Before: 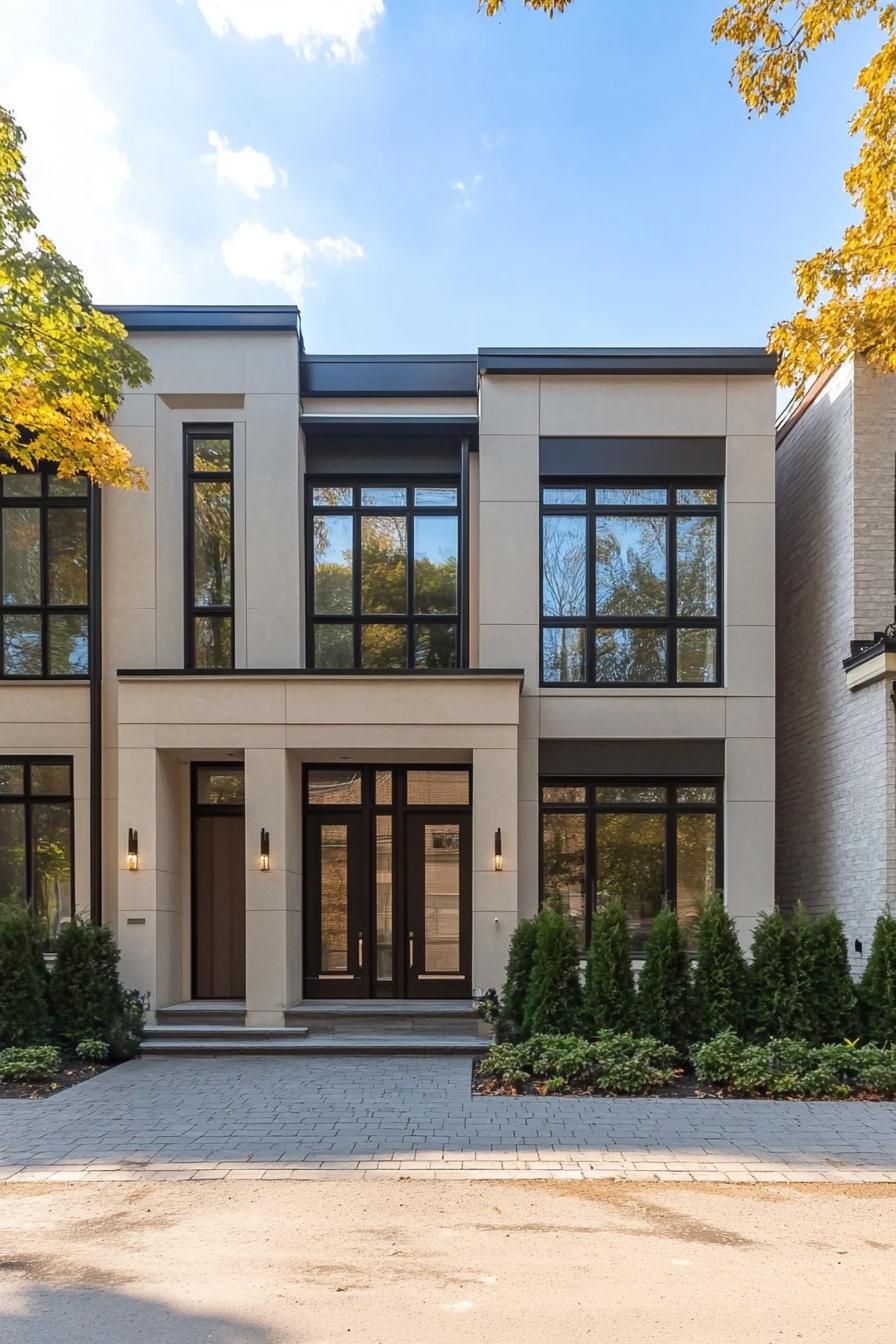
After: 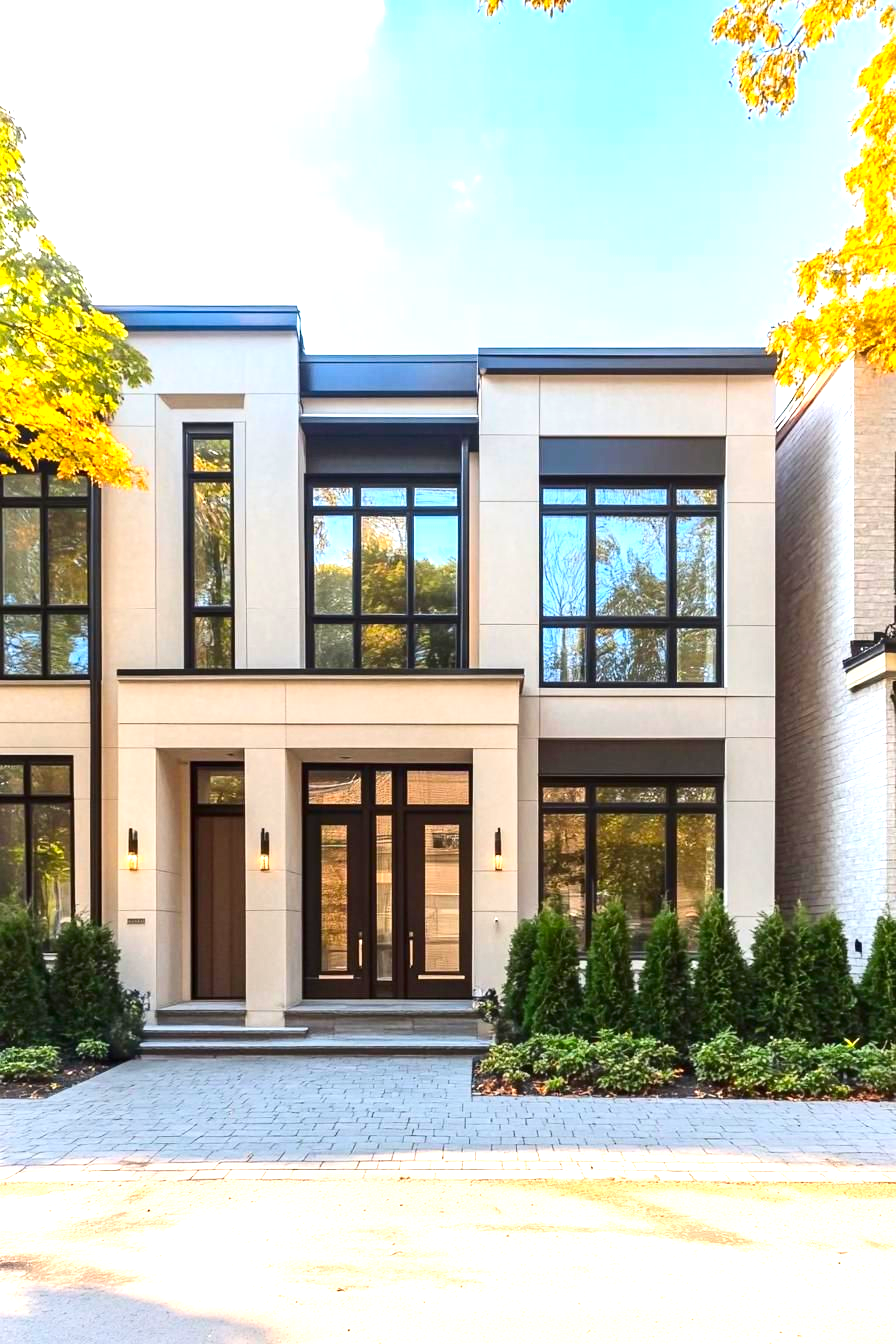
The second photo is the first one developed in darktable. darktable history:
contrast brightness saturation: contrast 0.157, saturation 0.327
exposure: exposure 1.146 EV, compensate highlight preservation false
